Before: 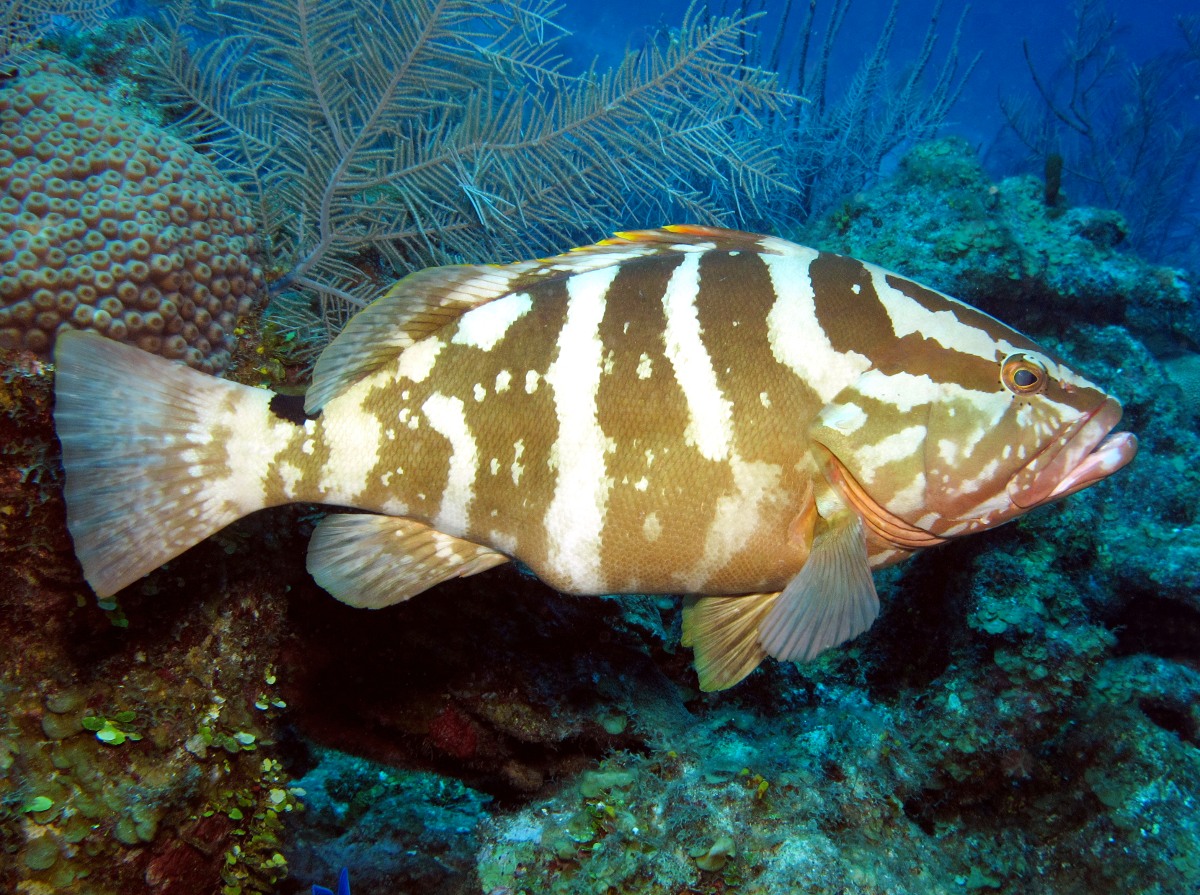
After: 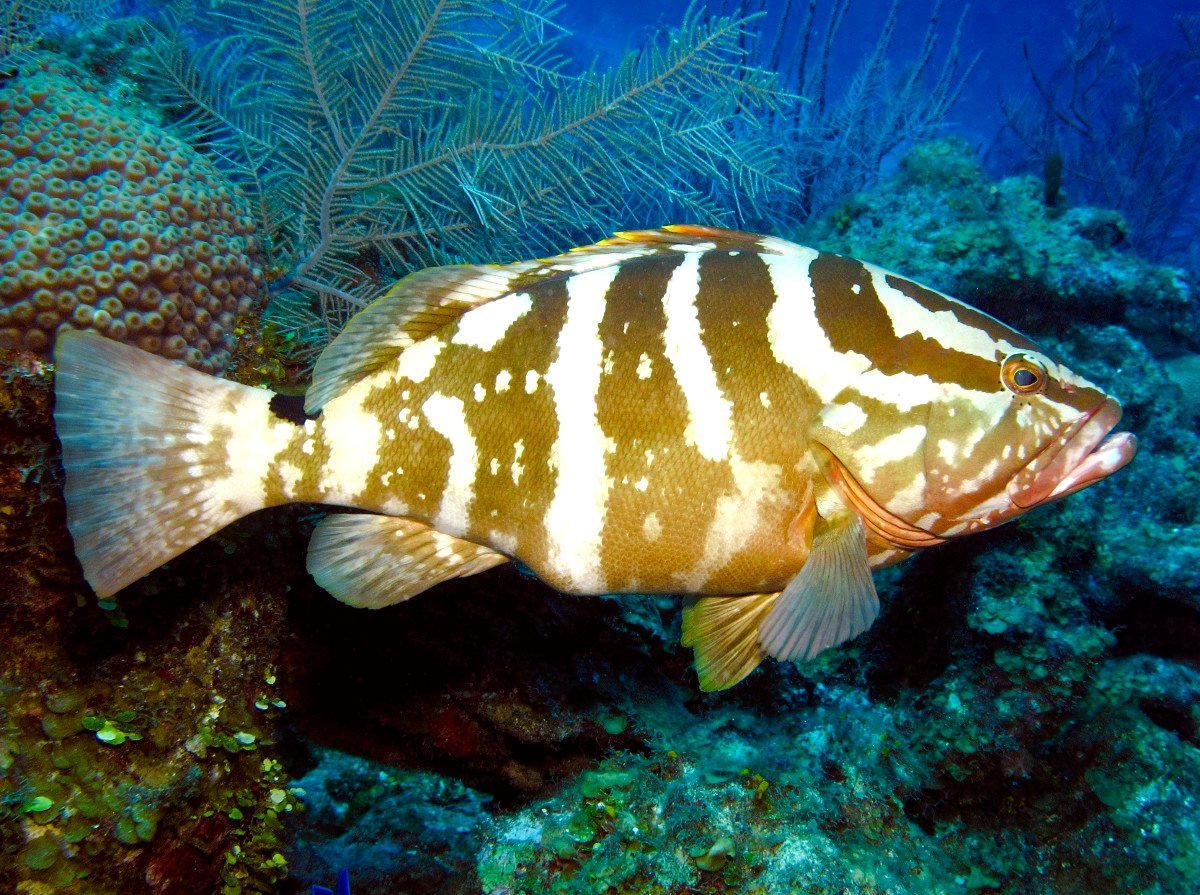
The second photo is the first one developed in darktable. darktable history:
color balance rgb: shadows lift › chroma 1.017%, shadows lift › hue 217.27°, highlights gain › chroma 2.243%, highlights gain › hue 75.15°, linear chroma grading › global chroma 9.052%, perceptual saturation grading › global saturation 0.512%, perceptual saturation grading › highlights -17.667%, perceptual saturation grading › mid-tones 33.092%, perceptual saturation grading › shadows 50.335%, contrast 14.977%
